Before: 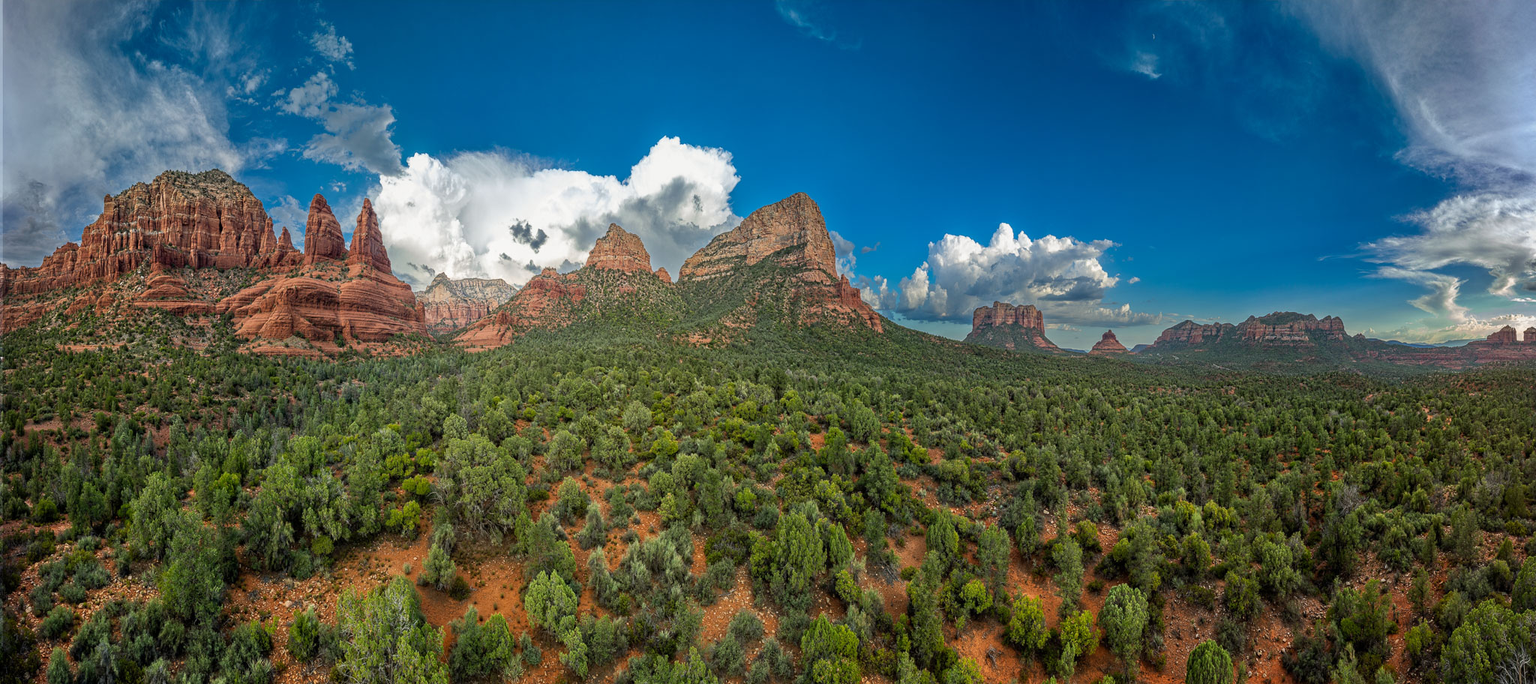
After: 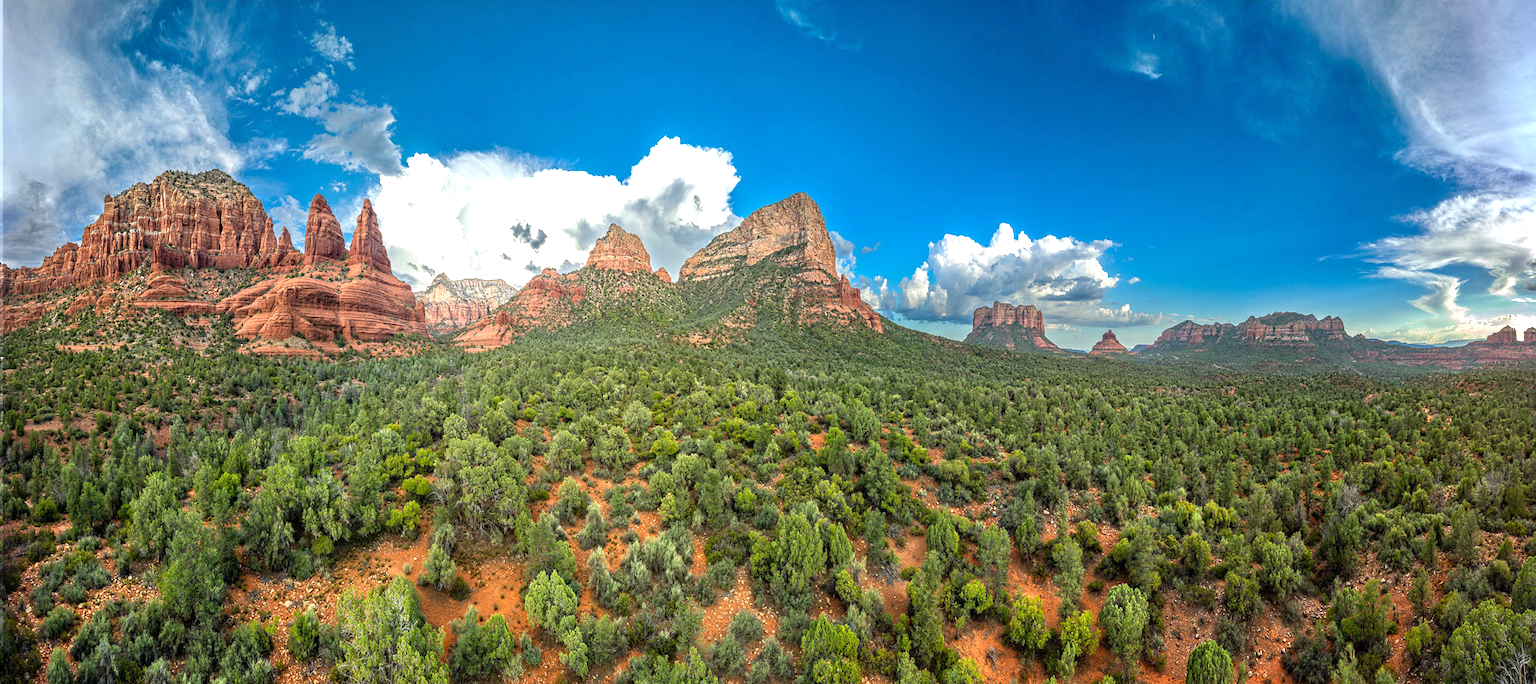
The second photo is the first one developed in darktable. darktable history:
exposure: exposure 0.913 EV, compensate highlight preservation false
